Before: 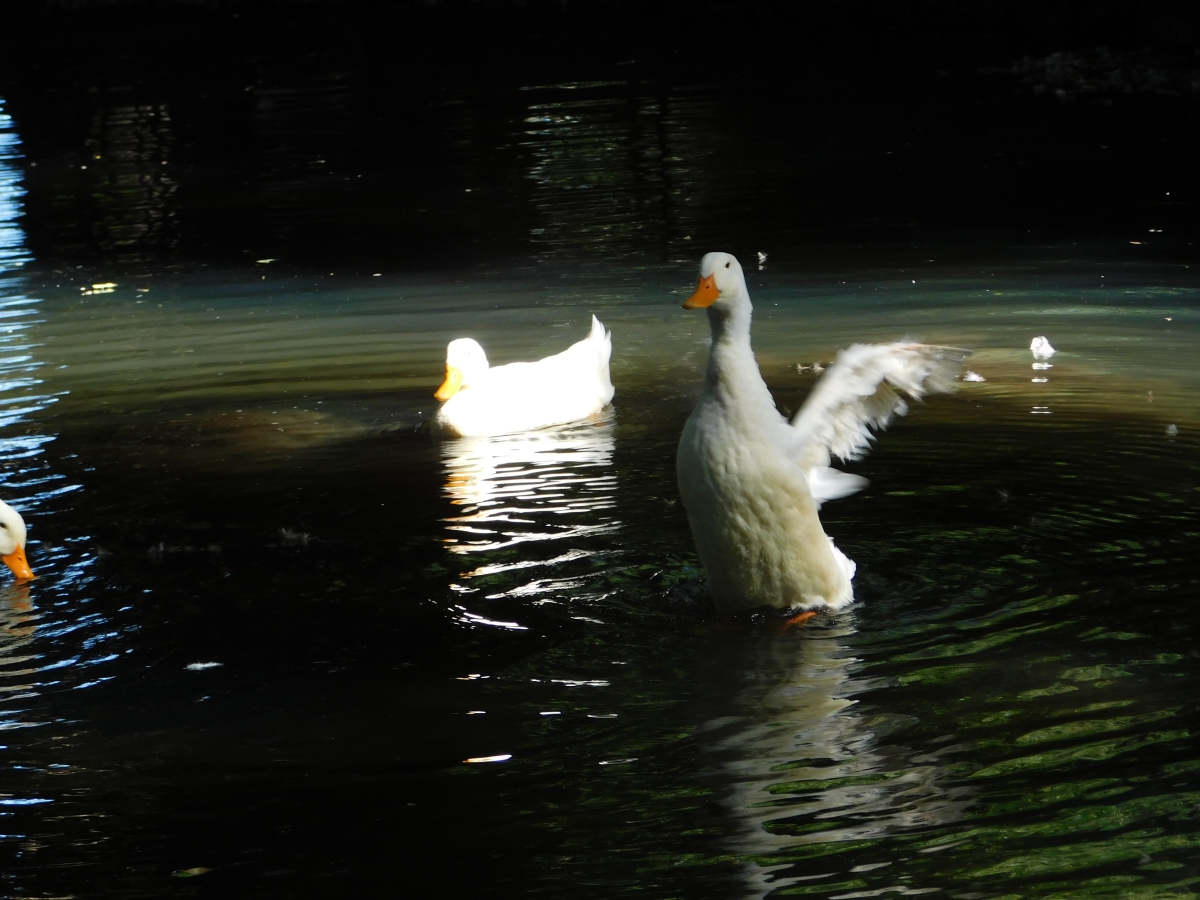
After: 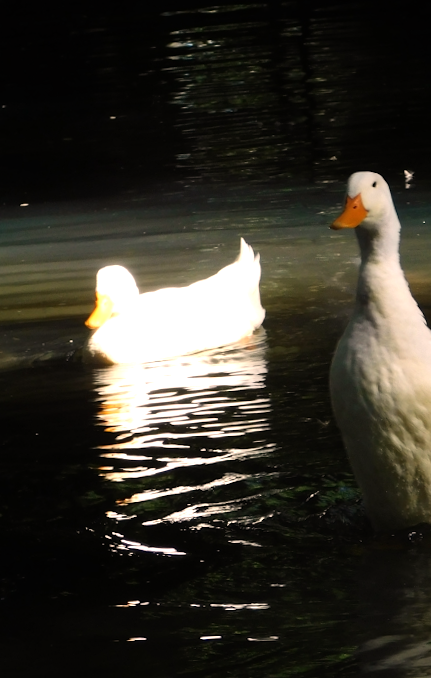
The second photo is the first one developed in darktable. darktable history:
tone equalizer: -8 EV -0.417 EV, -7 EV -0.389 EV, -6 EV -0.333 EV, -5 EV -0.222 EV, -3 EV 0.222 EV, -2 EV 0.333 EV, -1 EV 0.389 EV, +0 EV 0.417 EV, edges refinement/feathering 500, mask exposure compensation -1.57 EV, preserve details no
white balance: red 1.127, blue 0.943
rotate and perspective: rotation -1.75°, automatic cropping off
crop and rotate: left 29.476%, top 10.214%, right 35.32%, bottom 17.333%
